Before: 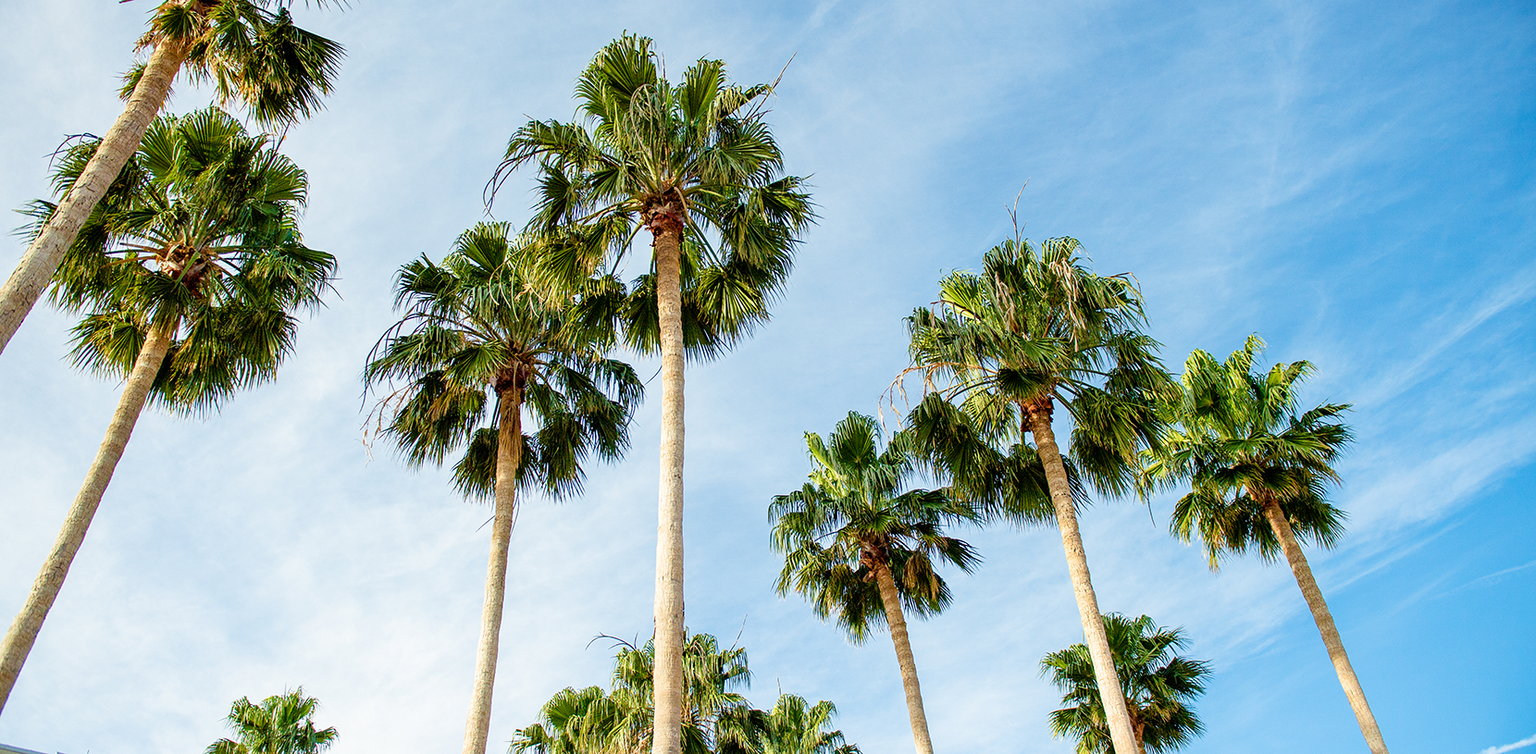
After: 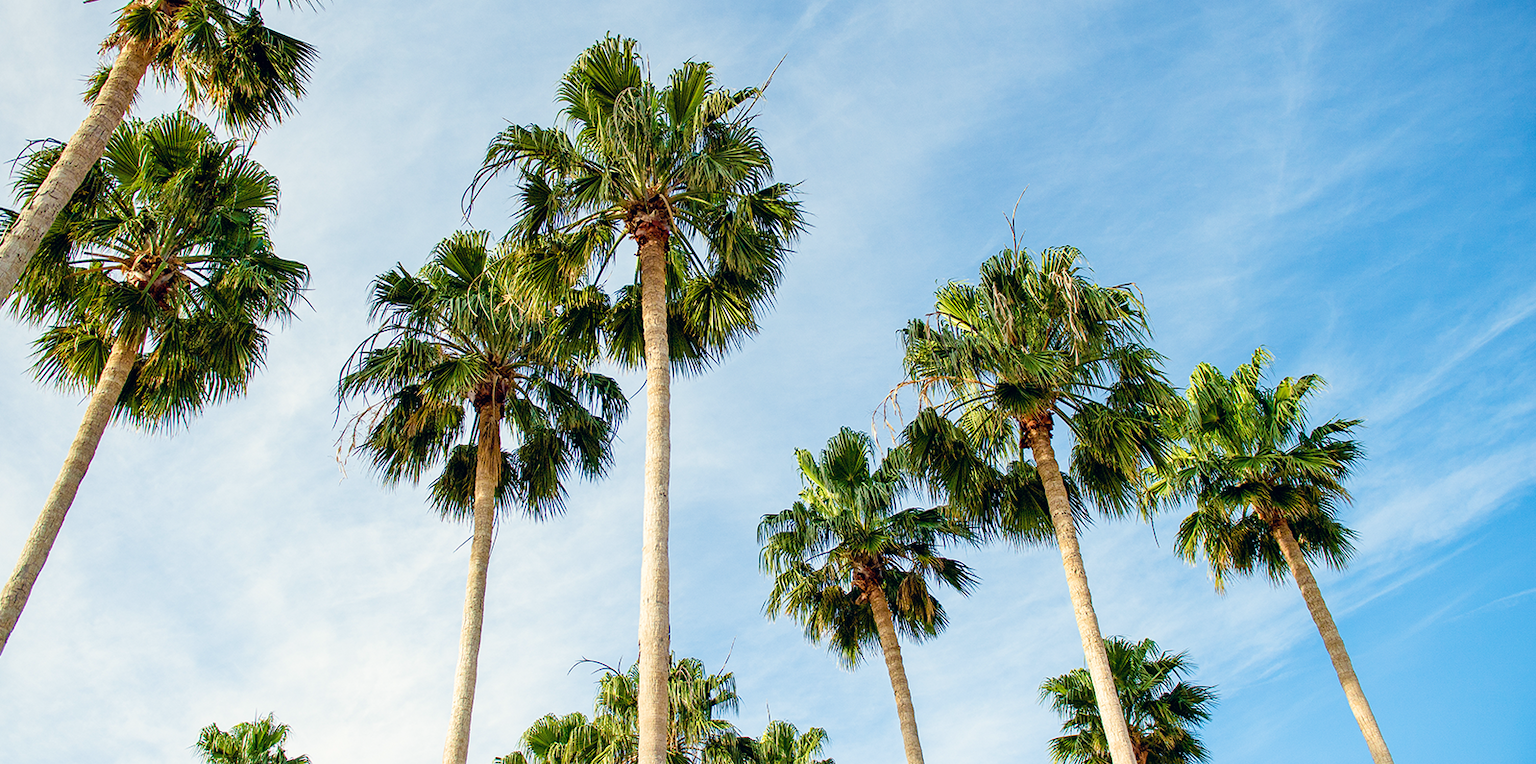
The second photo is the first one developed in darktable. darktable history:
crop and rotate: left 2.536%, right 1.107%, bottom 2.246%
color correction: highlights a* 0.207, highlights b* 2.7, shadows a* -0.874, shadows b* -4.78
